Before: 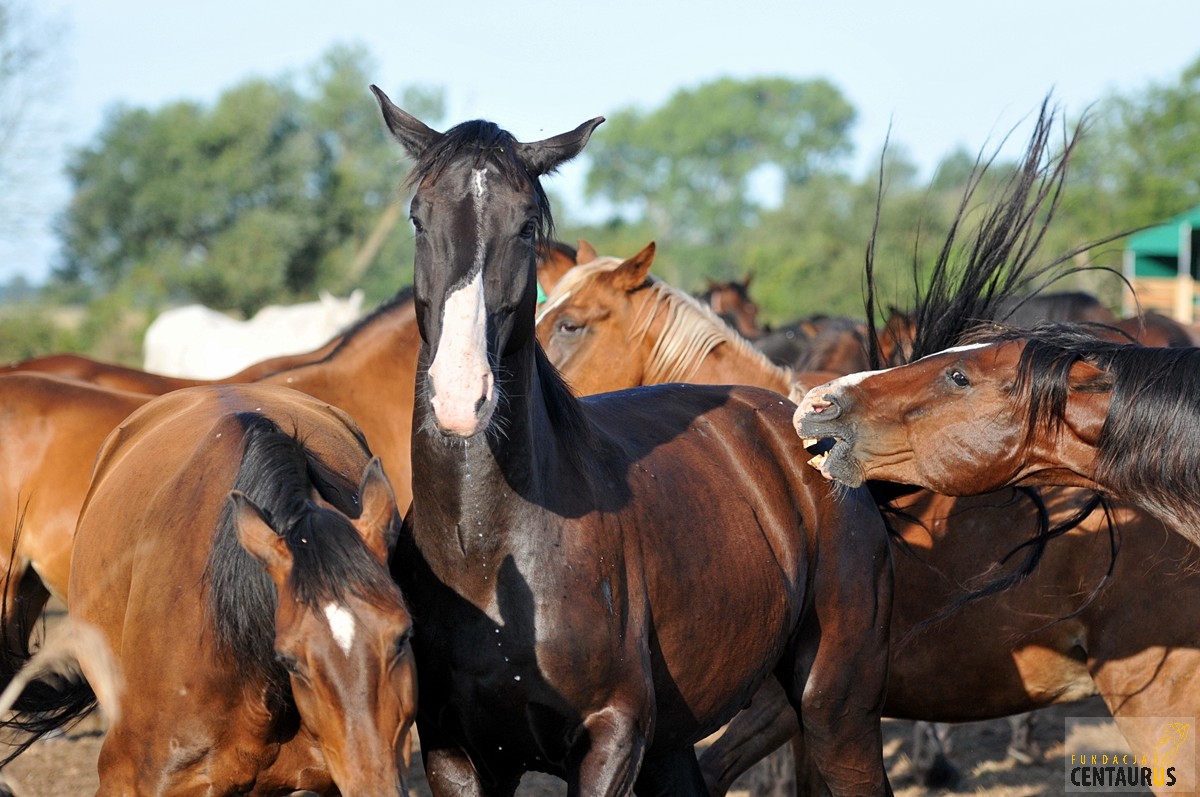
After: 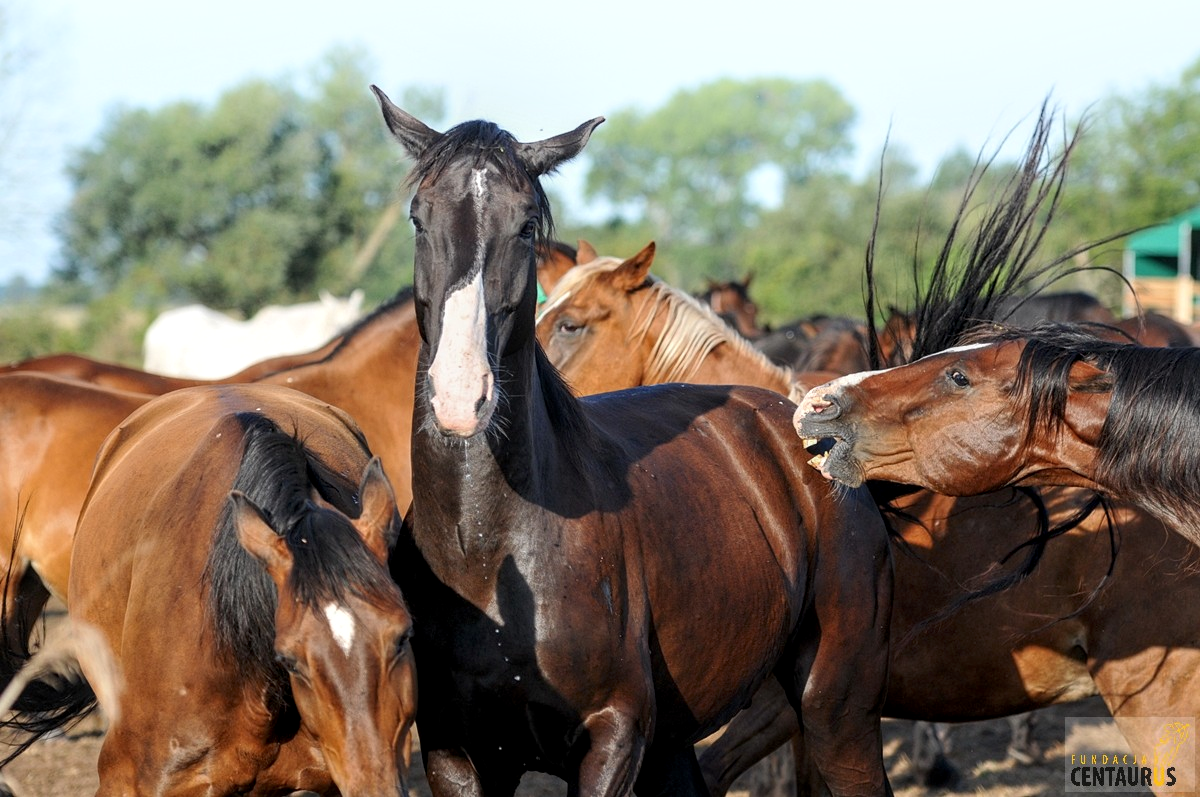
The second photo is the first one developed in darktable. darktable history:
local contrast: on, module defaults
shadows and highlights: shadows -41.06, highlights 63.26, soften with gaussian
